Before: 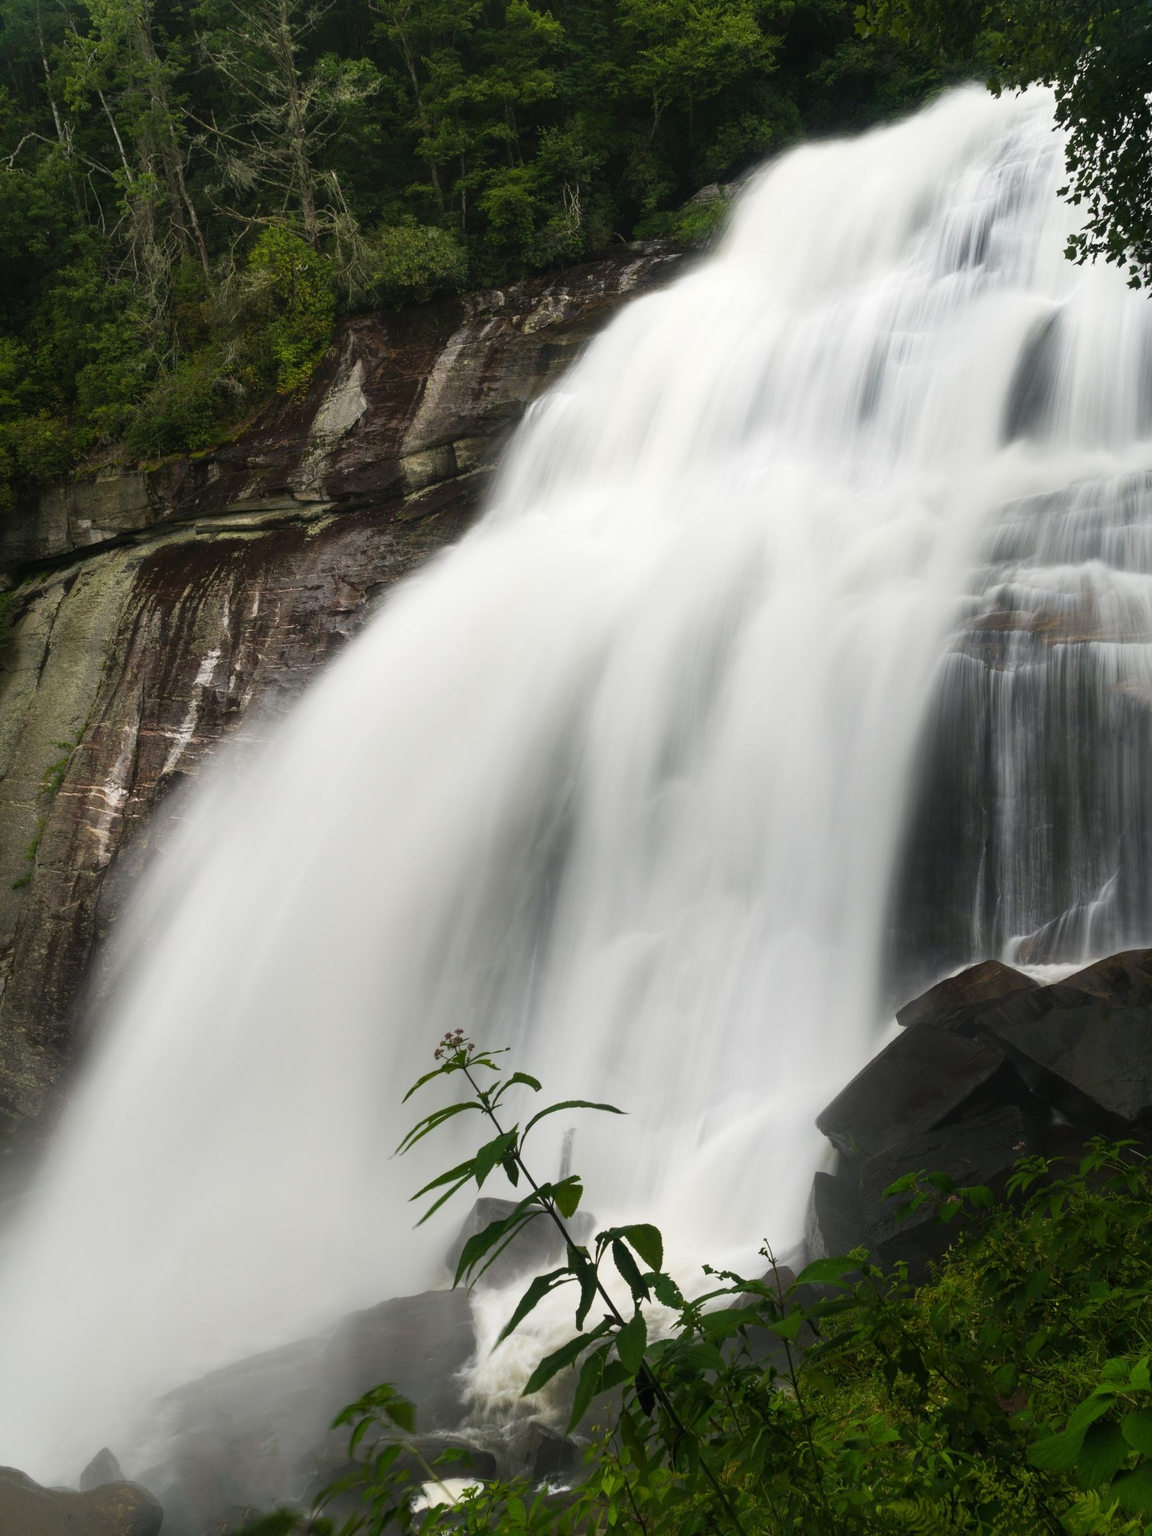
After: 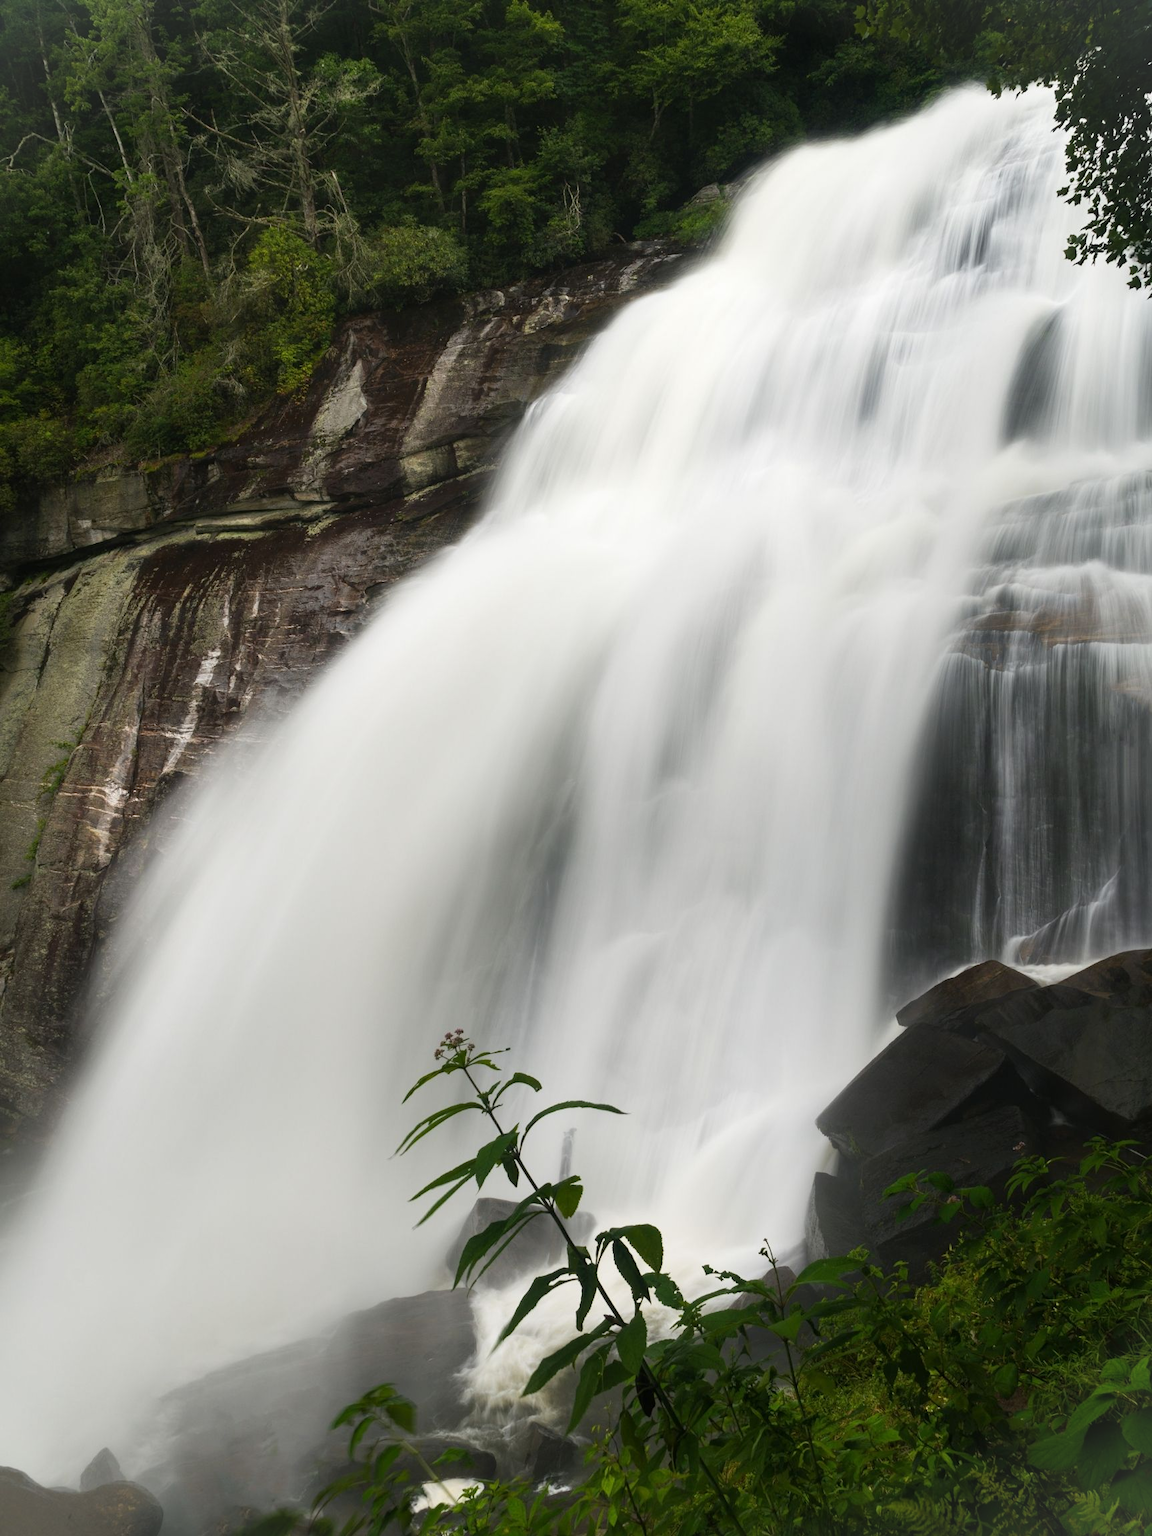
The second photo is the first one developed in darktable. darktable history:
vignetting: fall-off start 100%, brightness 0.05, saturation 0 | blend: blend mode normal, opacity 75%; mask: uniform (no mask)
